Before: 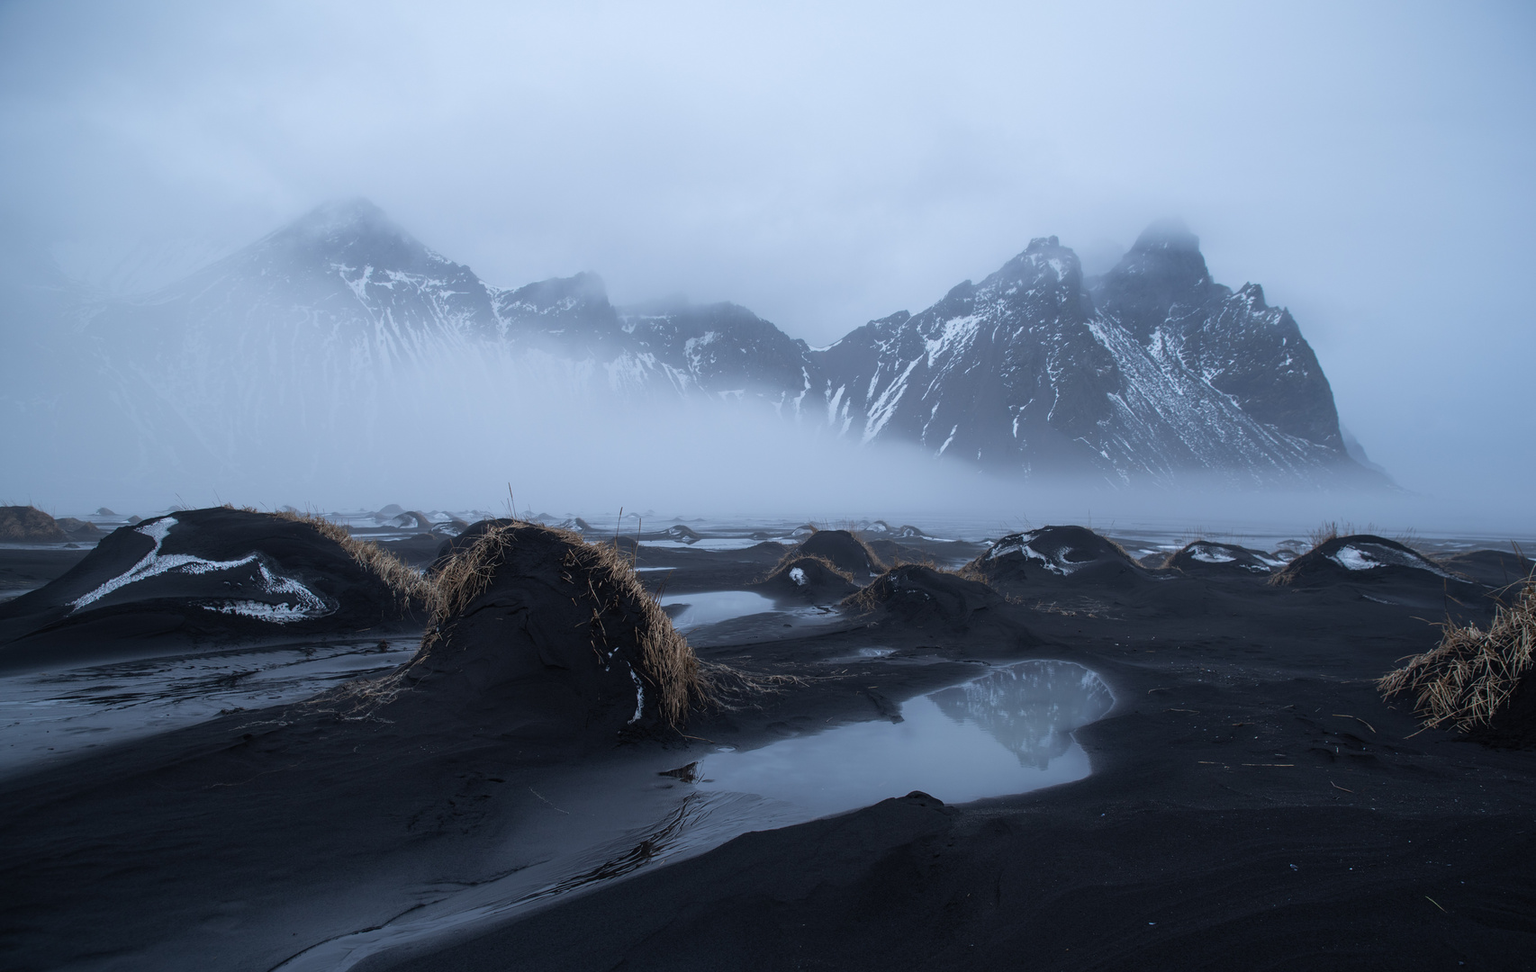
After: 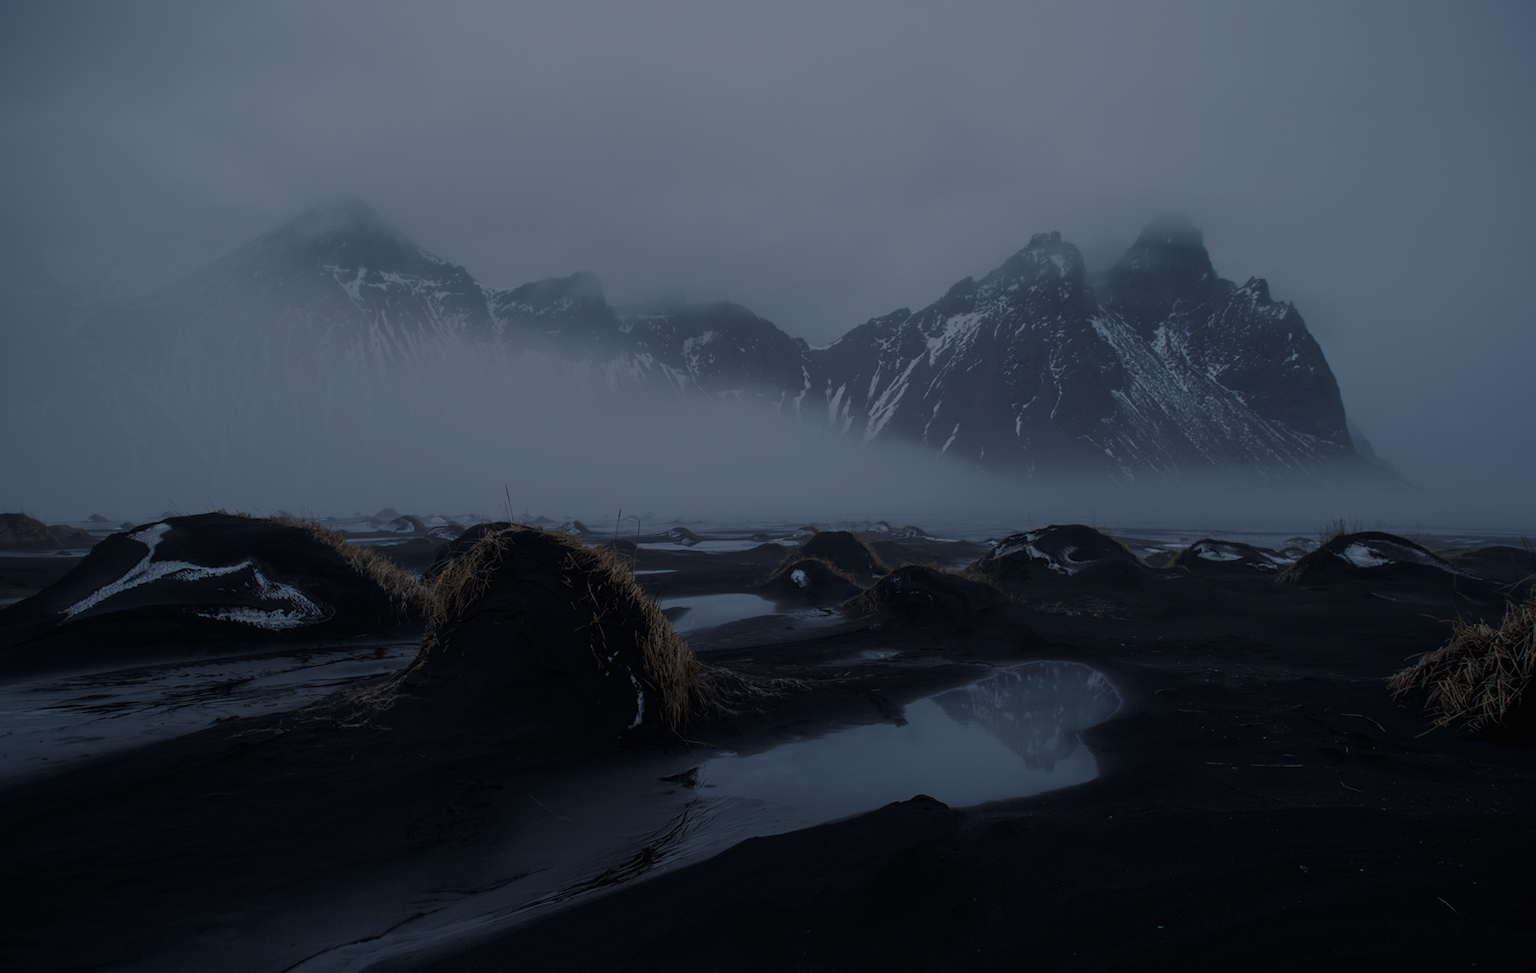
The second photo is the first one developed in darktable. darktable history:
rotate and perspective: rotation -0.45°, automatic cropping original format, crop left 0.008, crop right 0.992, crop top 0.012, crop bottom 0.988
exposure: exposure -2.002 EV, compensate highlight preservation false
